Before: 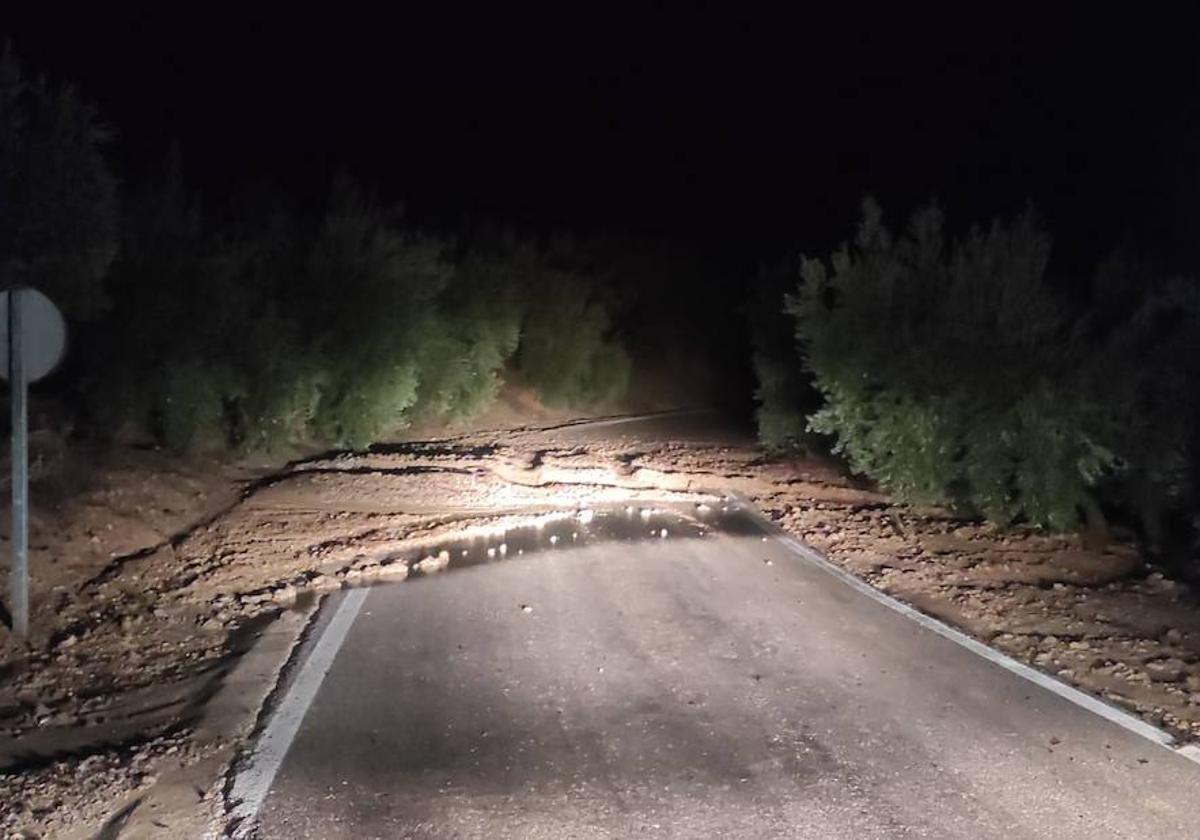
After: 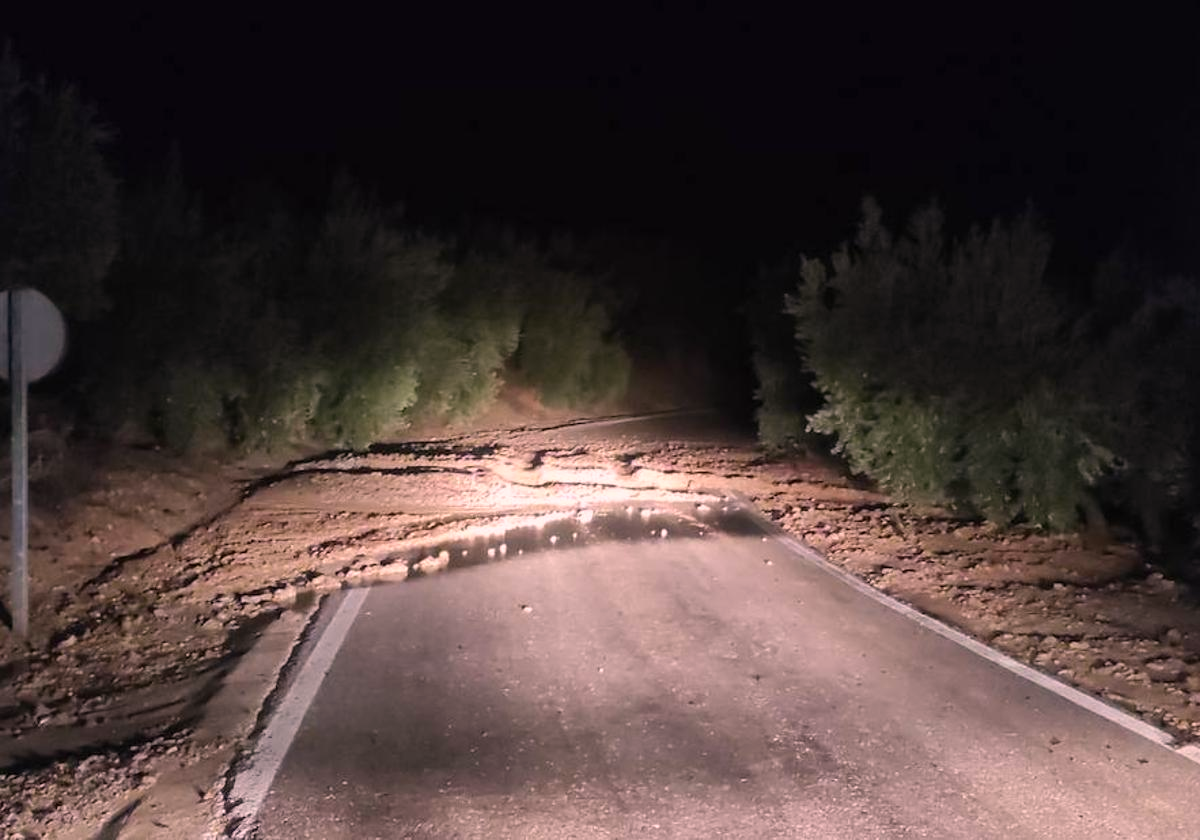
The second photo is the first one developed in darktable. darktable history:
color correction: highlights a* 14.65, highlights b* 4.9
